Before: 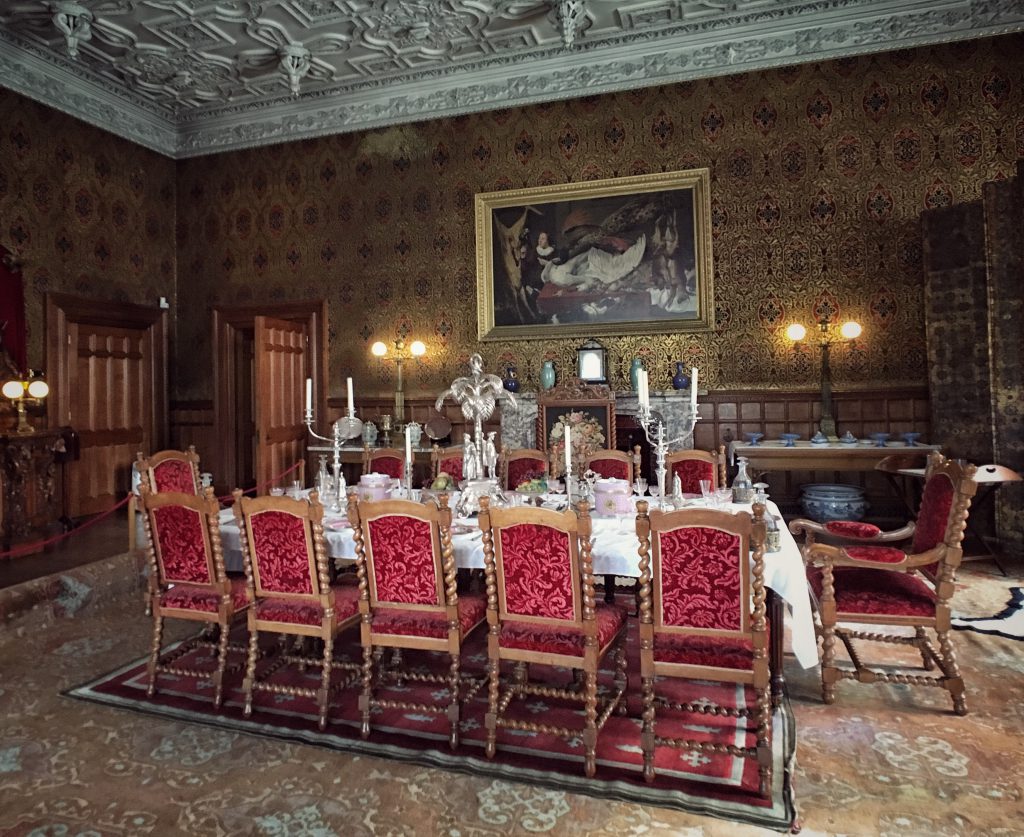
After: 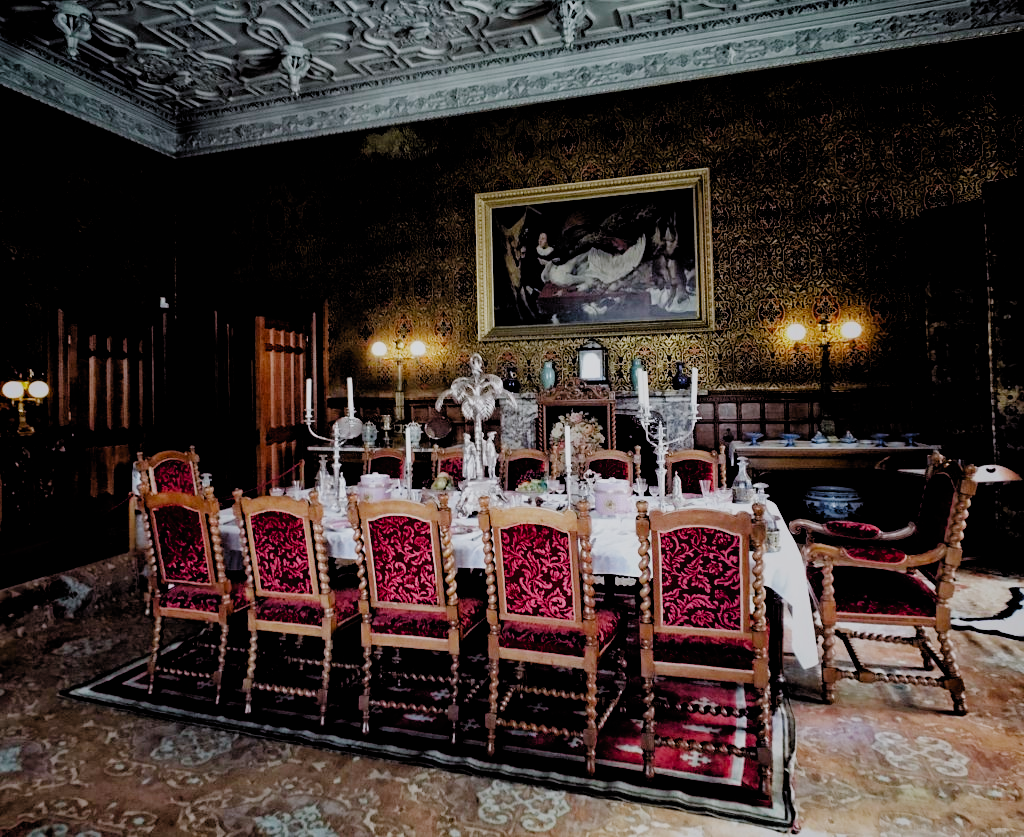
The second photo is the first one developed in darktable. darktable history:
color calibration: illuminant as shot in camera, x 0.358, y 0.373, temperature 4628.91 K
filmic rgb: black relative exposure -2.85 EV, white relative exposure 4.56 EV, hardness 1.77, contrast 1.25, preserve chrominance no, color science v5 (2021)
